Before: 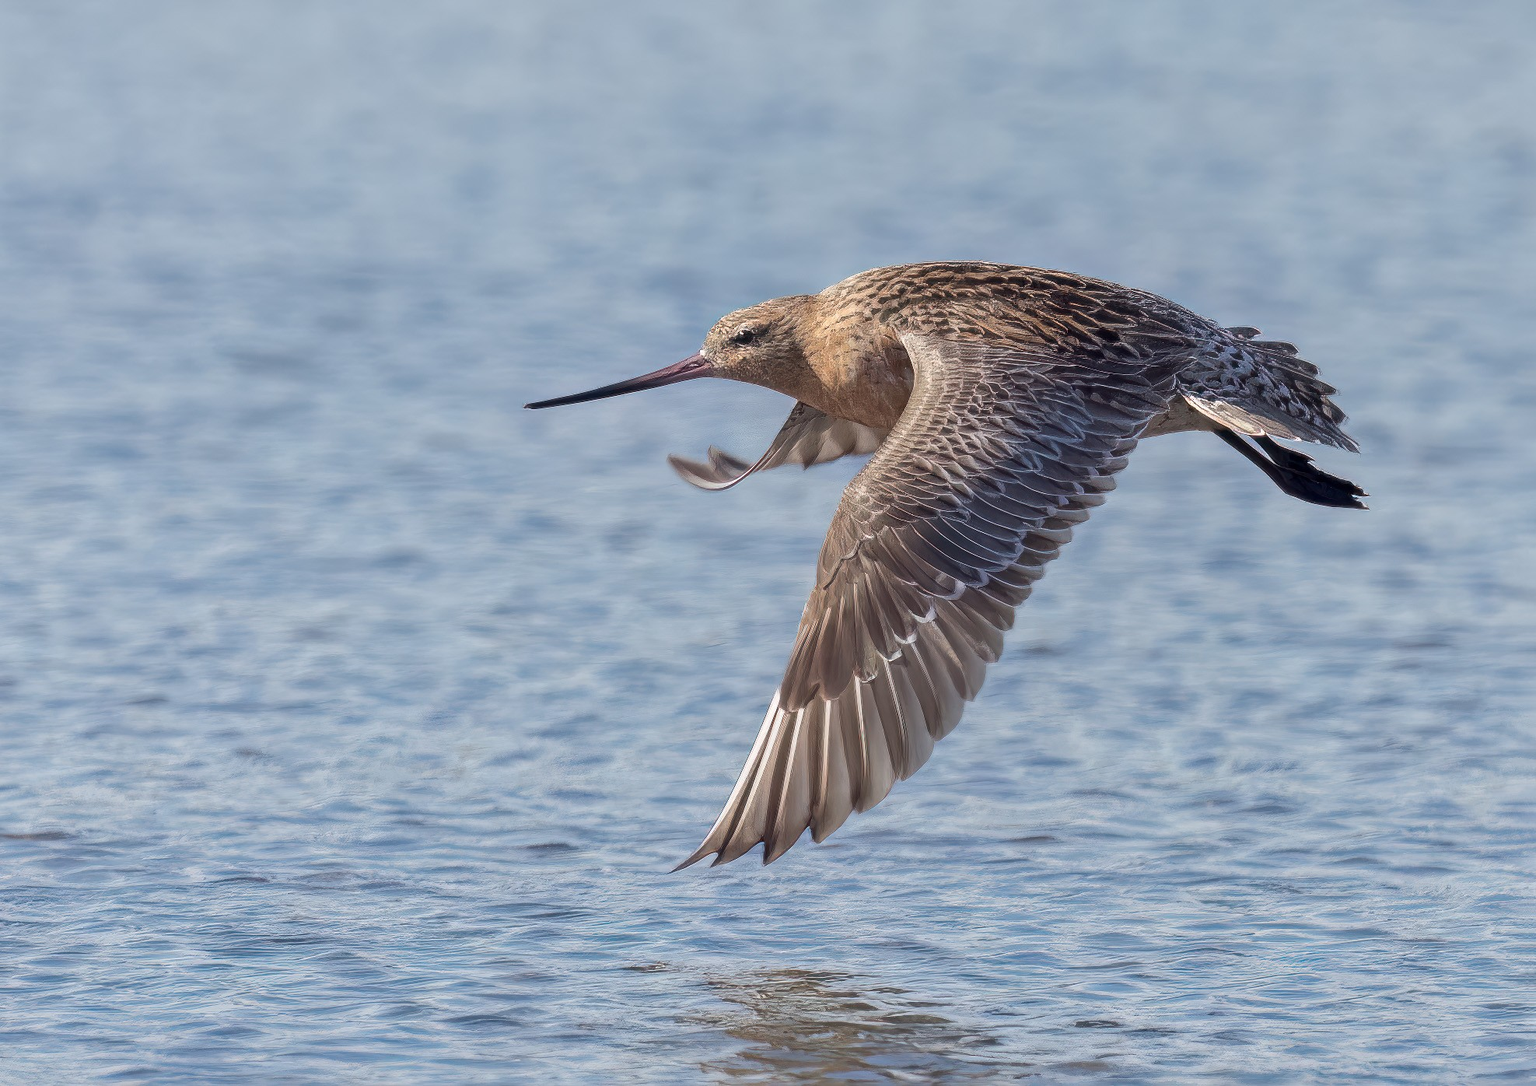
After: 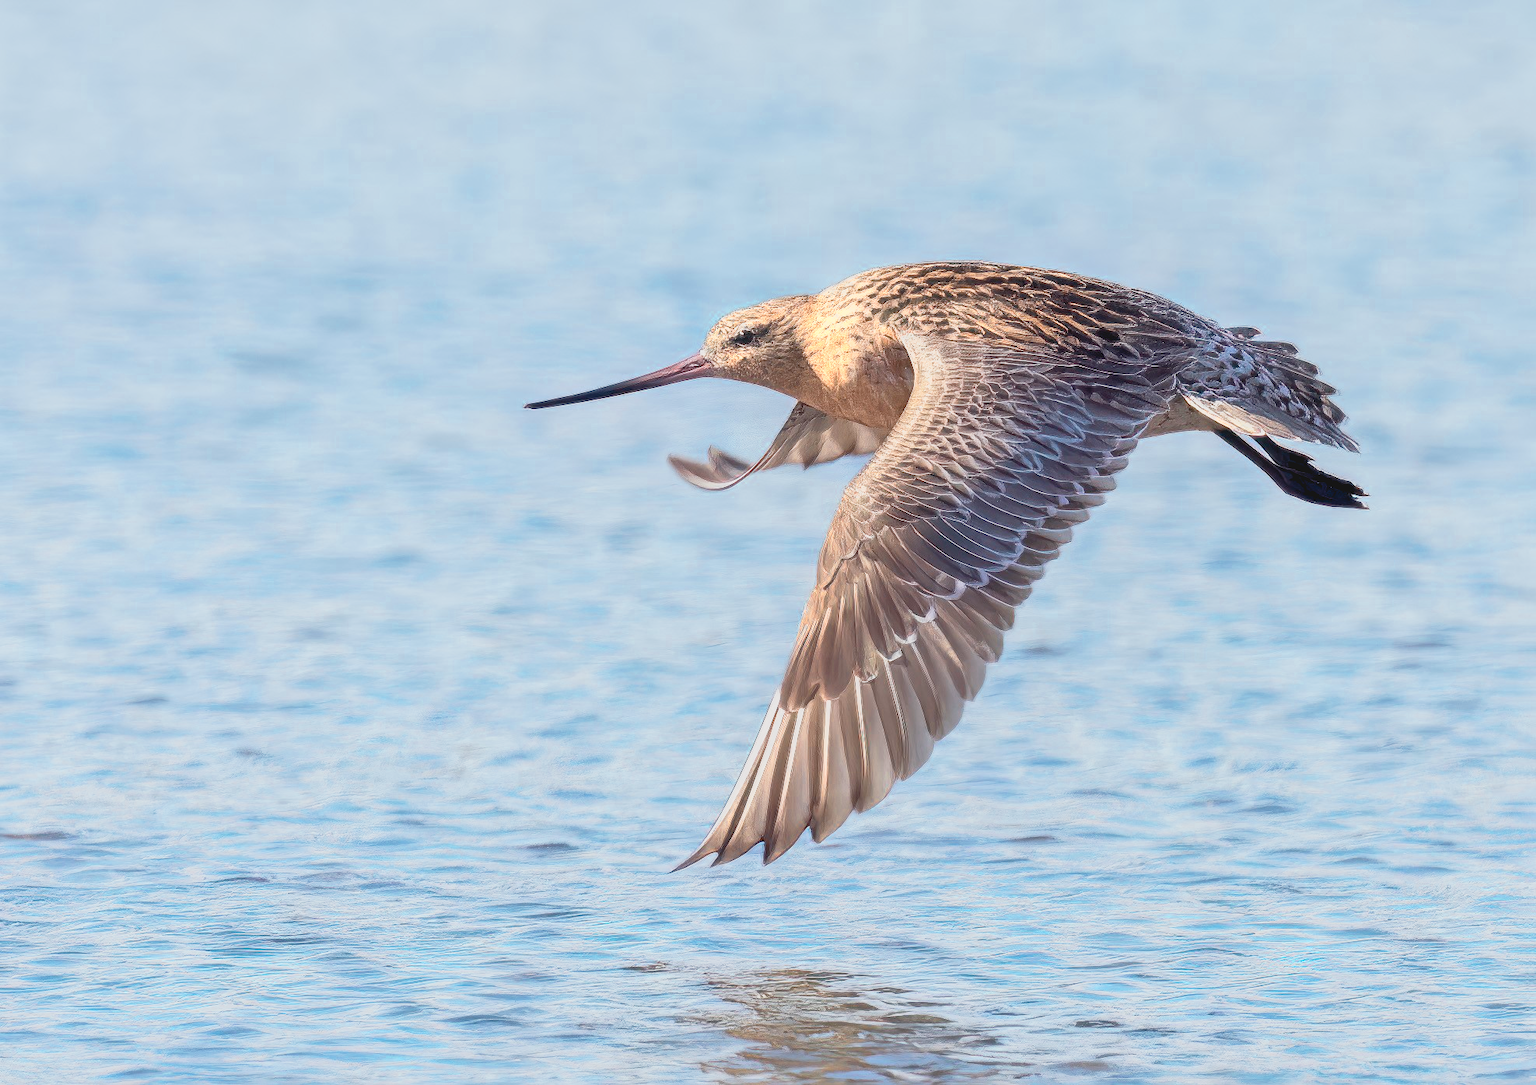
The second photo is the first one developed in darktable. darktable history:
base curve: curves: ch0 [(0, 0) (0.088, 0.125) (0.176, 0.251) (0.354, 0.501) (0.613, 0.749) (1, 0.877)], preserve colors none
color zones: curves: ch0 [(0.018, 0.548) (0.197, 0.654) (0.425, 0.447) (0.605, 0.658) (0.732, 0.579)]; ch1 [(0.105, 0.531) (0.224, 0.531) (0.386, 0.39) (0.618, 0.456) (0.732, 0.456) (0.956, 0.421)]; ch2 [(0.039, 0.583) (0.215, 0.465) (0.399, 0.544) (0.465, 0.548) (0.614, 0.447) (0.724, 0.43) (0.882, 0.623) (0.956, 0.632)]
contrast brightness saturation: contrast -0.099, brightness 0.054, saturation 0.082
color balance rgb: global offset › luminance -0.274%, global offset › hue 258.8°, perceptual saturation grading › global saturation 17.354%, global vibrance 9.822%
